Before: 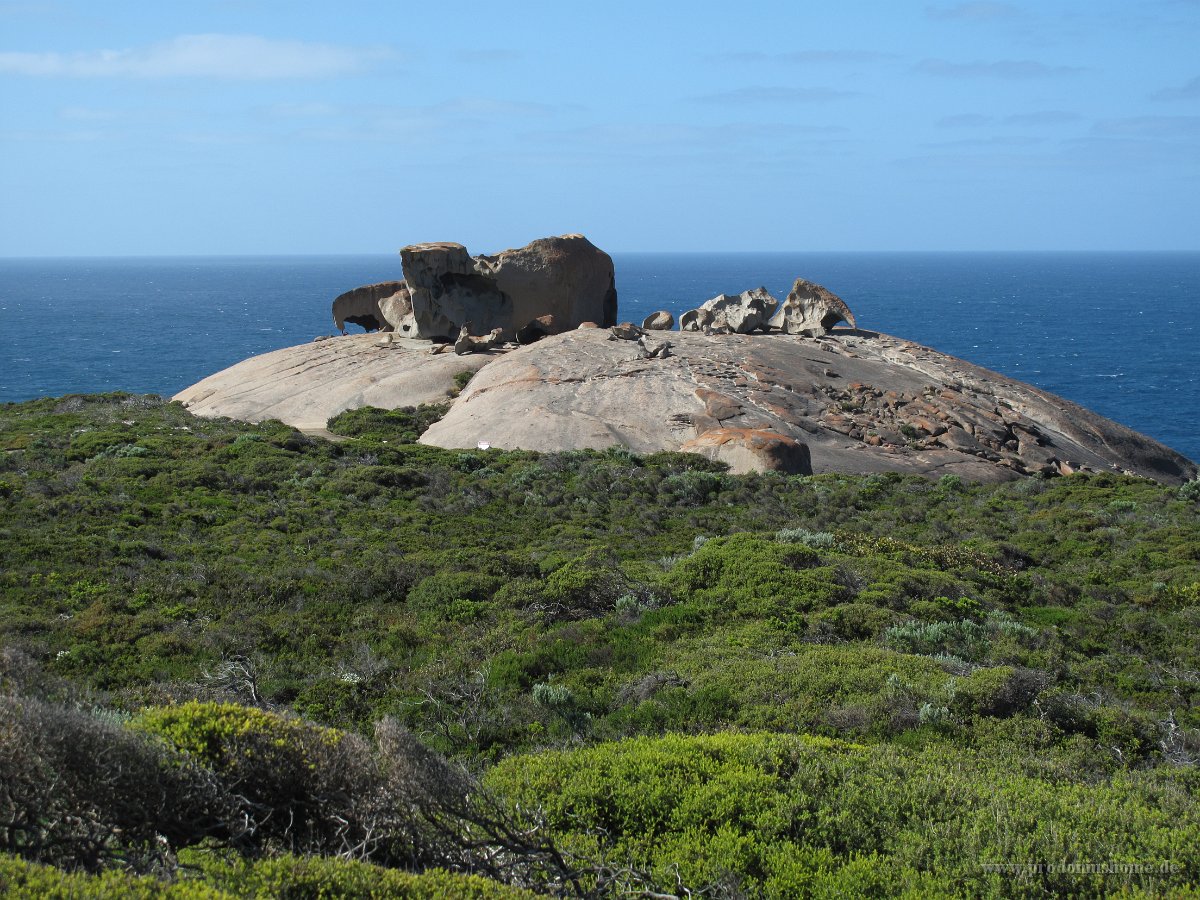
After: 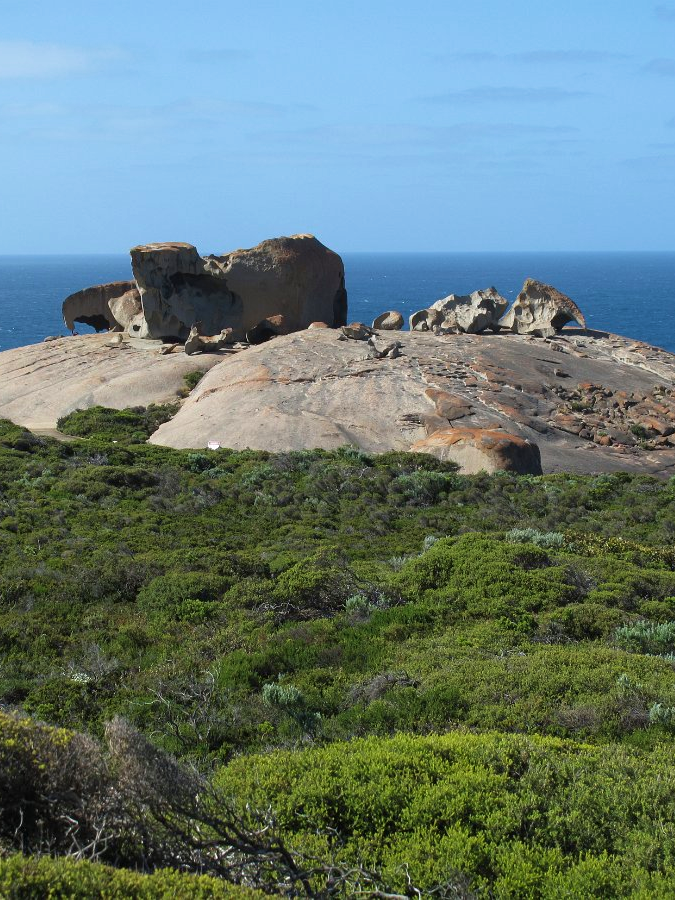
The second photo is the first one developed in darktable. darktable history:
velvia: on, module defaults
crop and rotate: left 22.516%, right 21.234%
